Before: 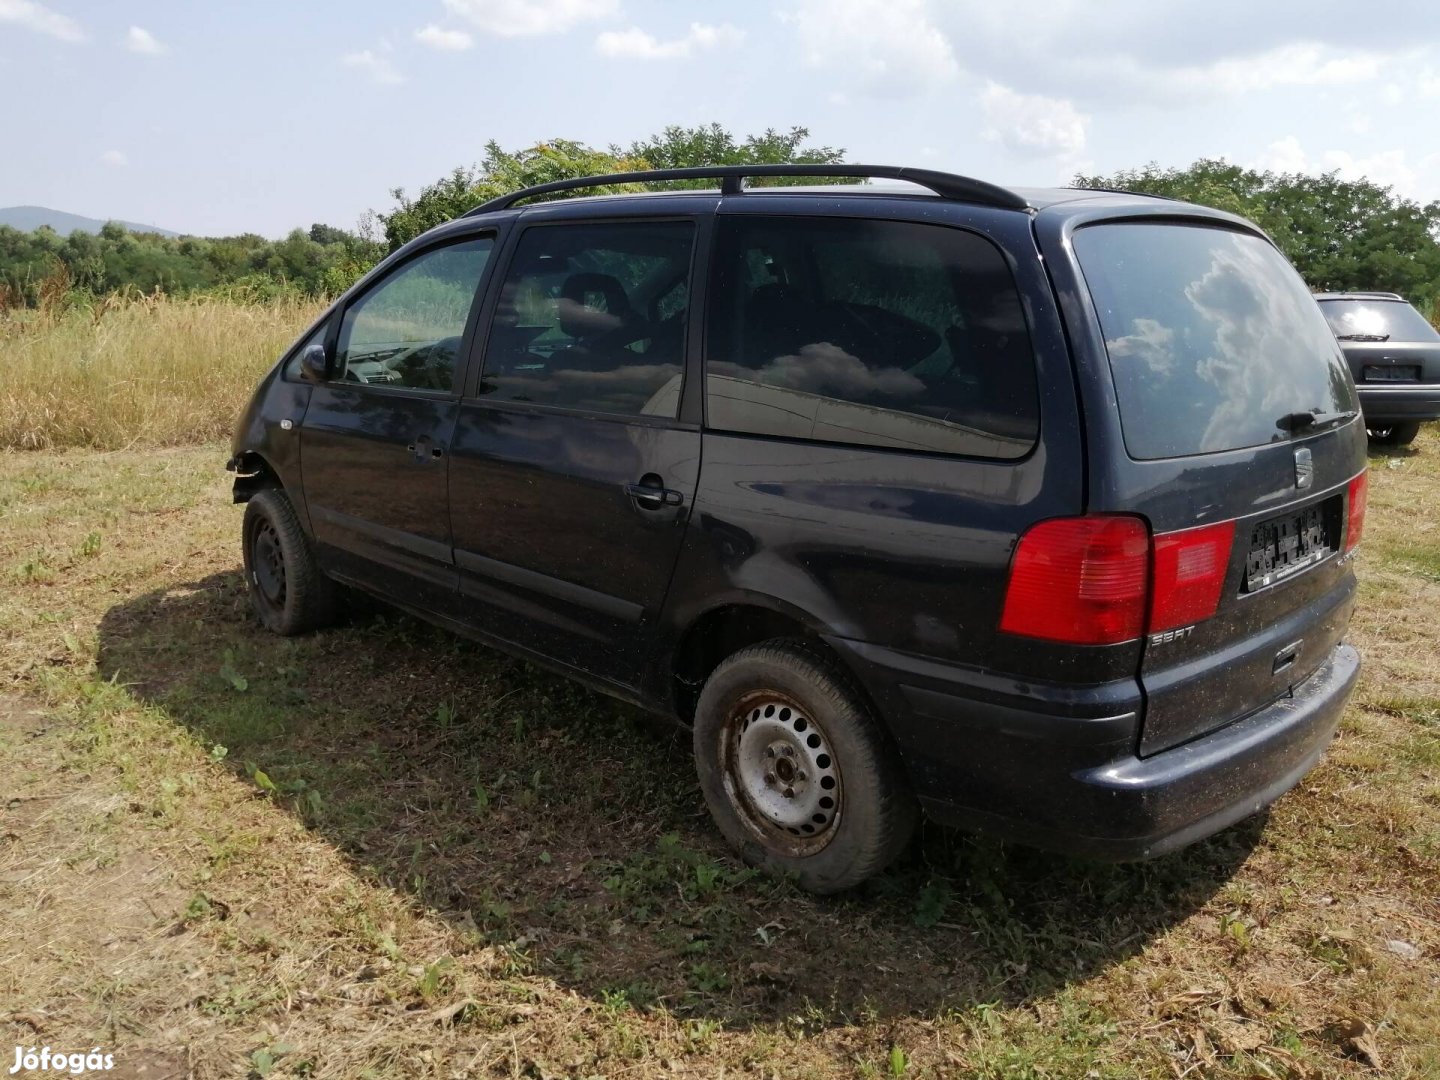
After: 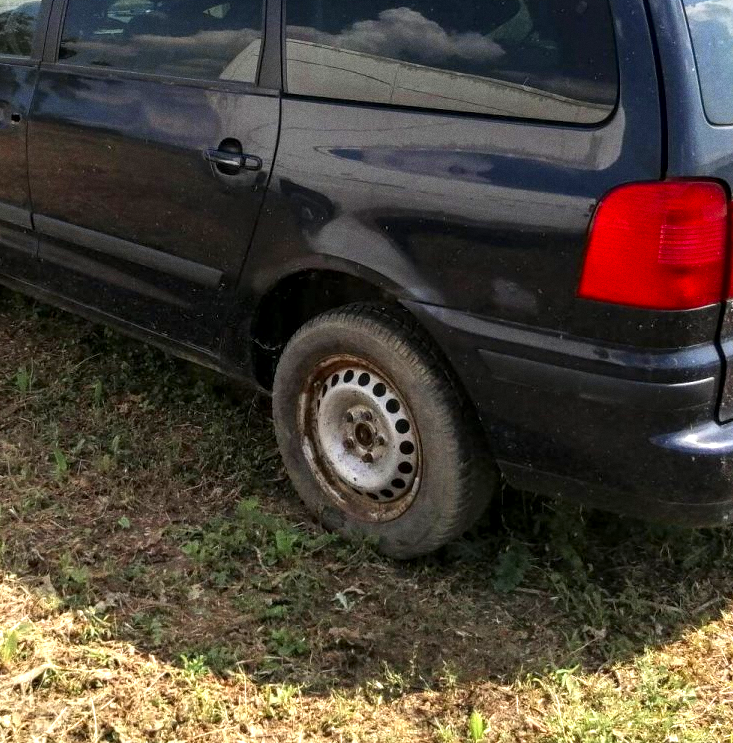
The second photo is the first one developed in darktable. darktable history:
color zones: curves: ch0 [(0.004, 0.305) (0.261, 0.623) (0.389, 0.399) (0.708, 0.571) (0.947, 0.34)]; ch1 [(0.025, 0.645) (0.229, 0.584) (0.326, 0.551) (0.484, 0.262) (0.757, 0.643)]
local contrast: on, module defaults
exposure: exposure 0.781 EV, compensate highlight preservation false
crop and rotate: left 29.237%, top 31.152%, right 19.807%
grain: on, module defaults
